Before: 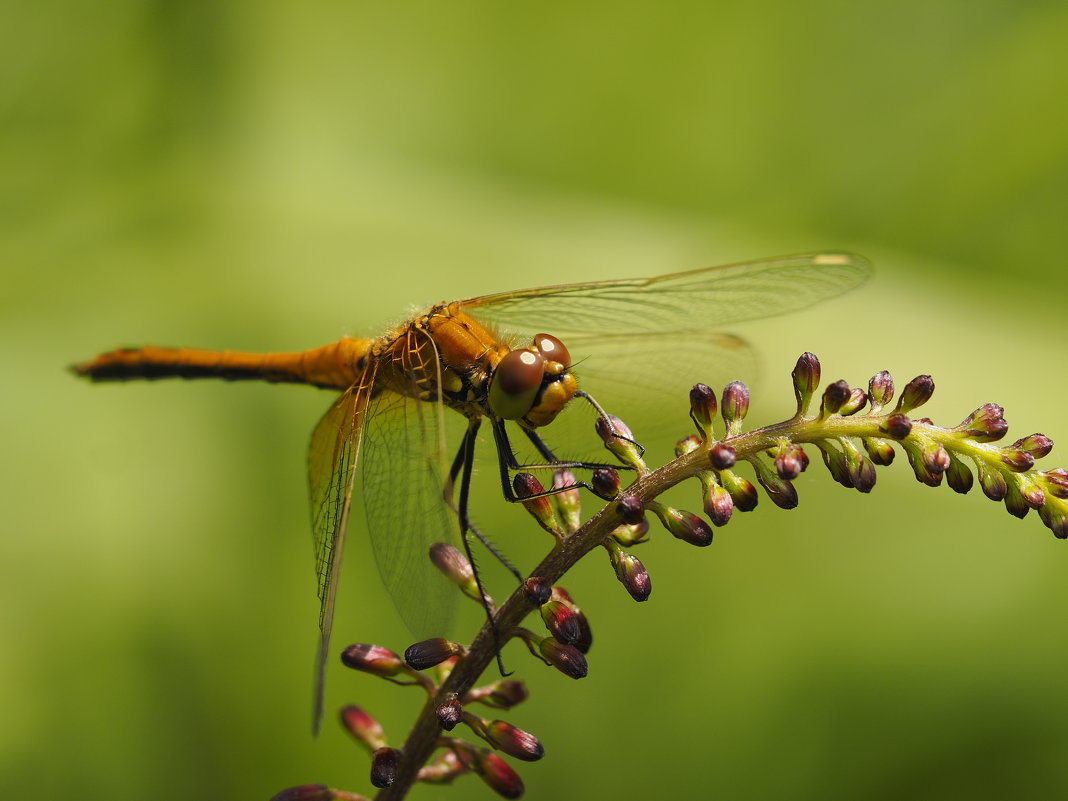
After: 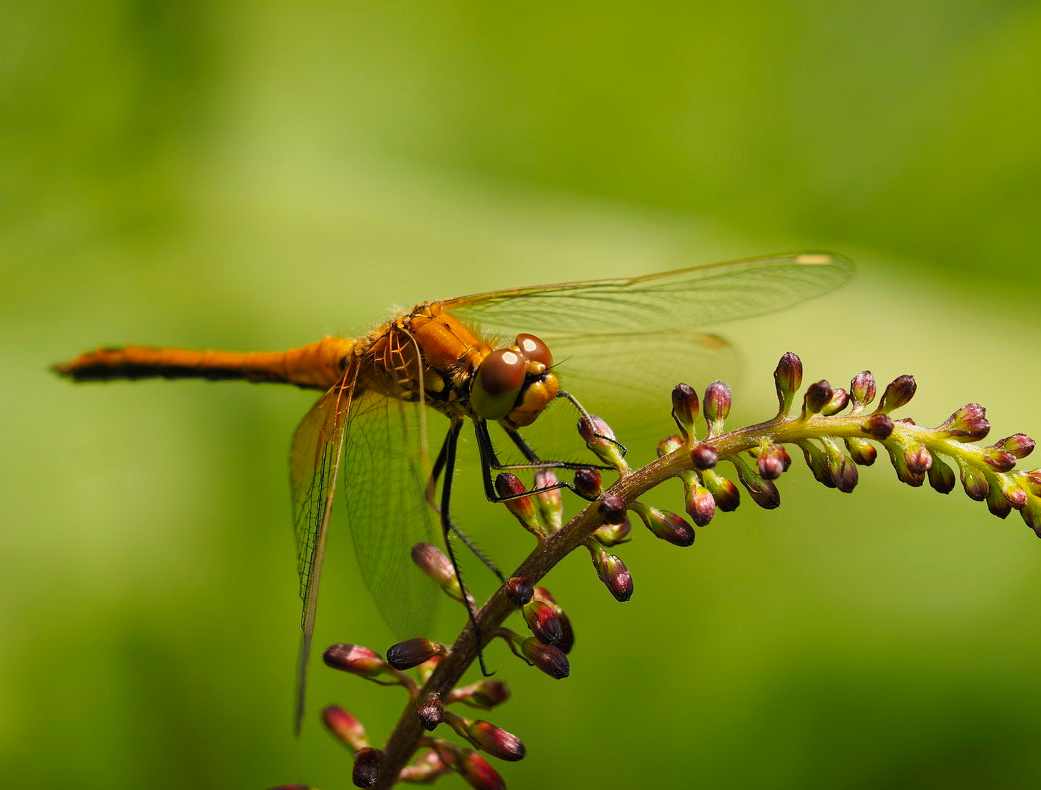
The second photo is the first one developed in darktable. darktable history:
crop and rotate: left 1.704%, right 0.746%, bottom 1.313%
